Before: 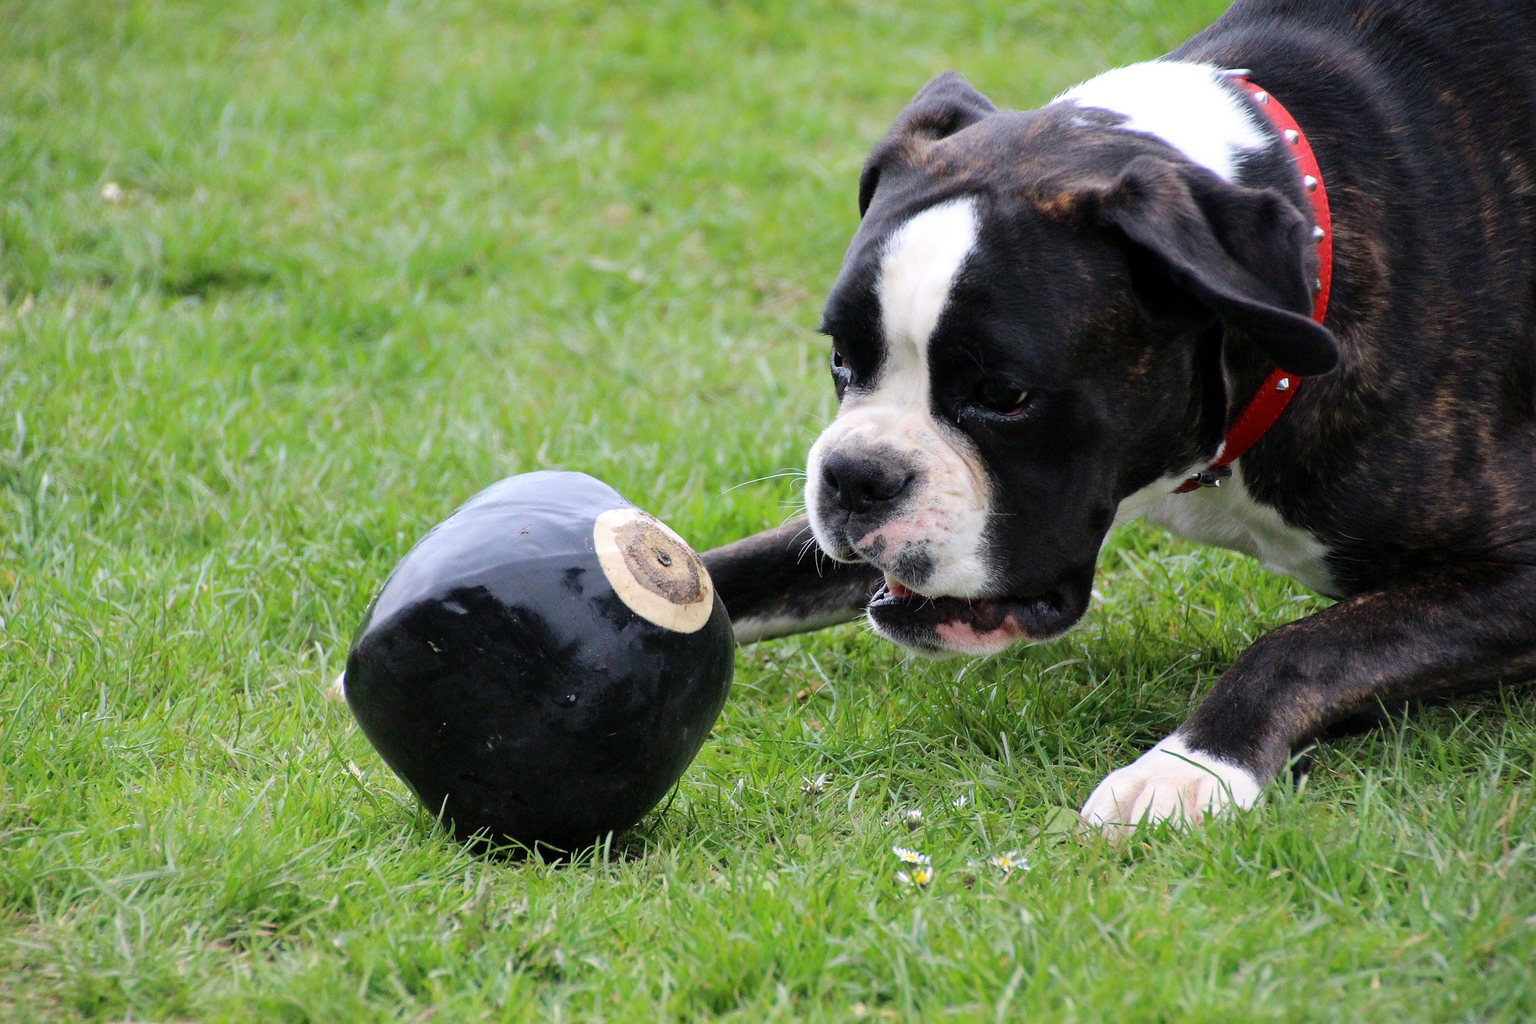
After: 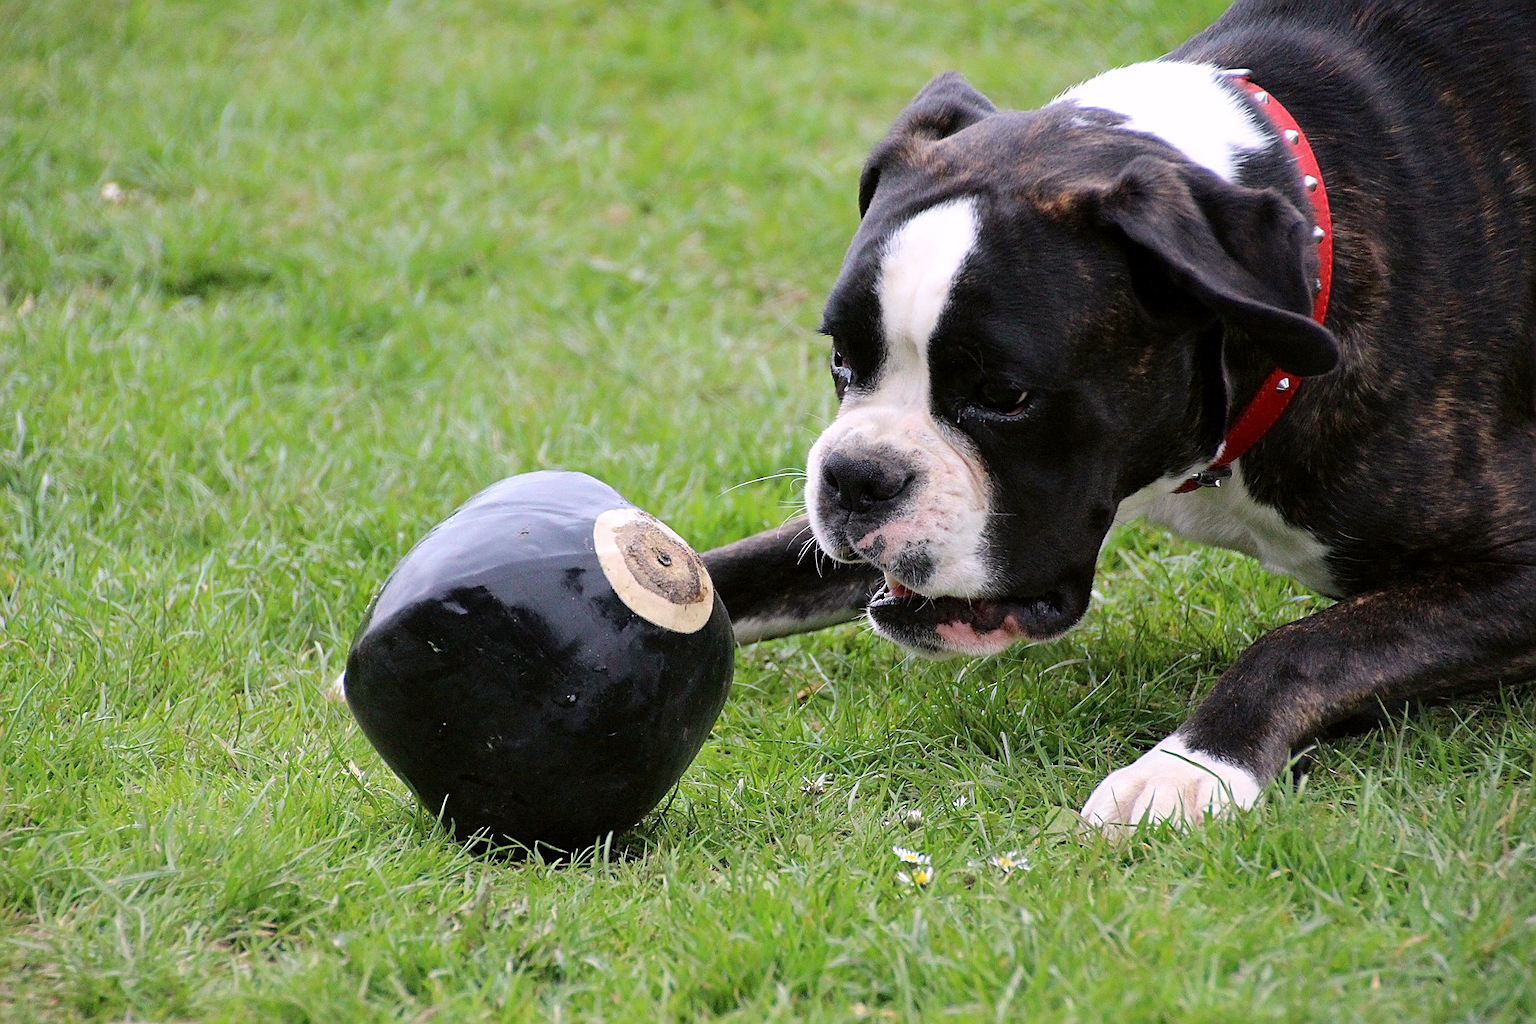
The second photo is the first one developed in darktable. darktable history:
sharpen: on, module defaults
color correction: highlights a* 3.12, highlights b* -1.55, shadows a* -0.101, shadows b* 2.52, saturation 0.98
